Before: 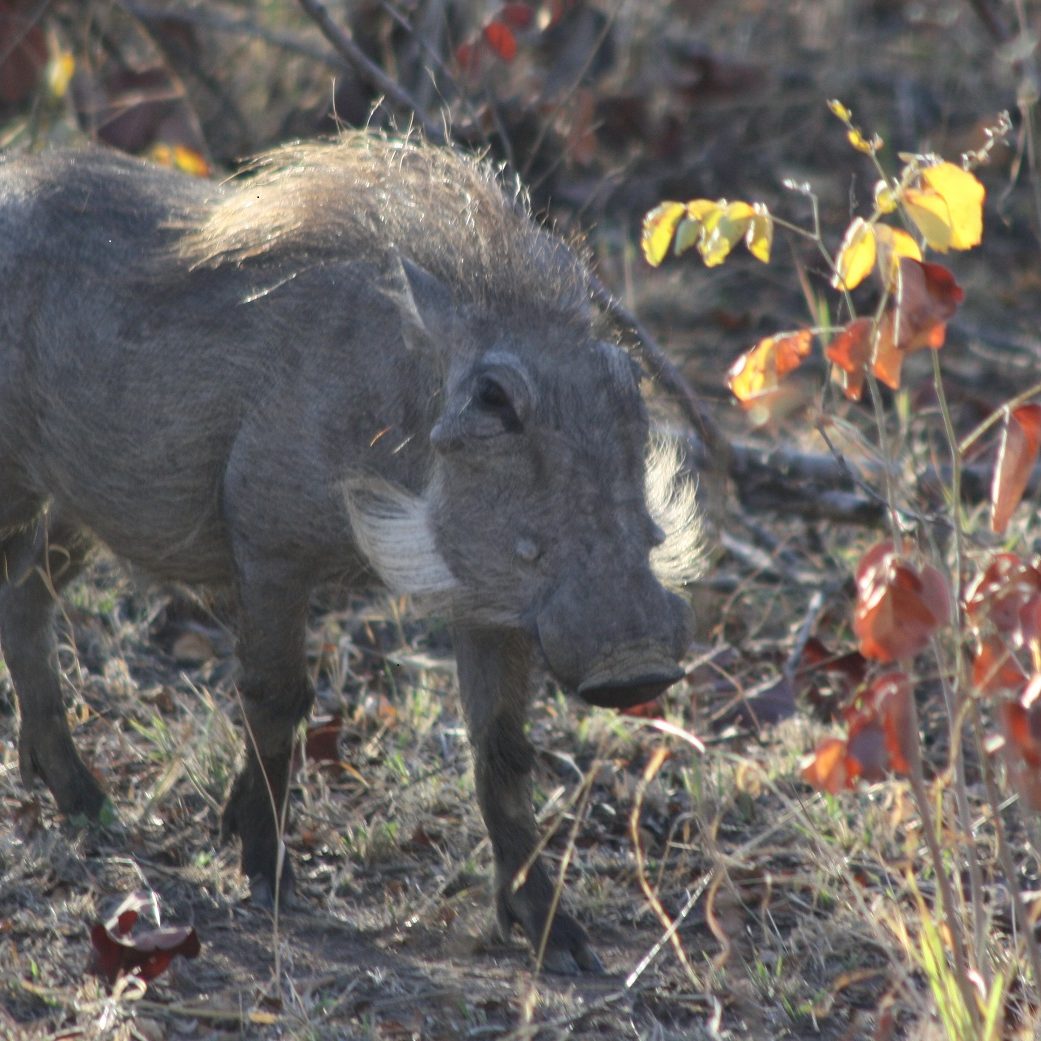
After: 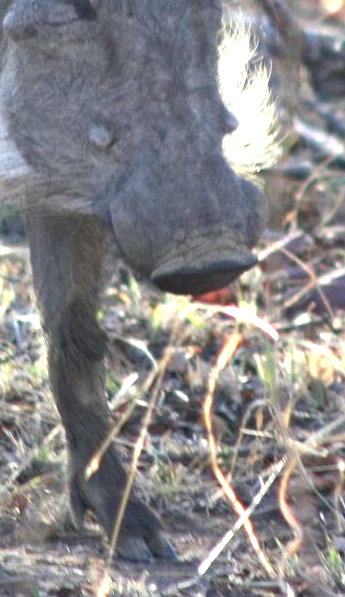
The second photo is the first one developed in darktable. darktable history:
crop: left 41.041%, top 39.683%, right 25.774%, bottom 2.891%
haze removal: compatibility mode true, adaptive false
exposure: black level correction 0, exposure 1.199 EV, compensate highlight preservation false
